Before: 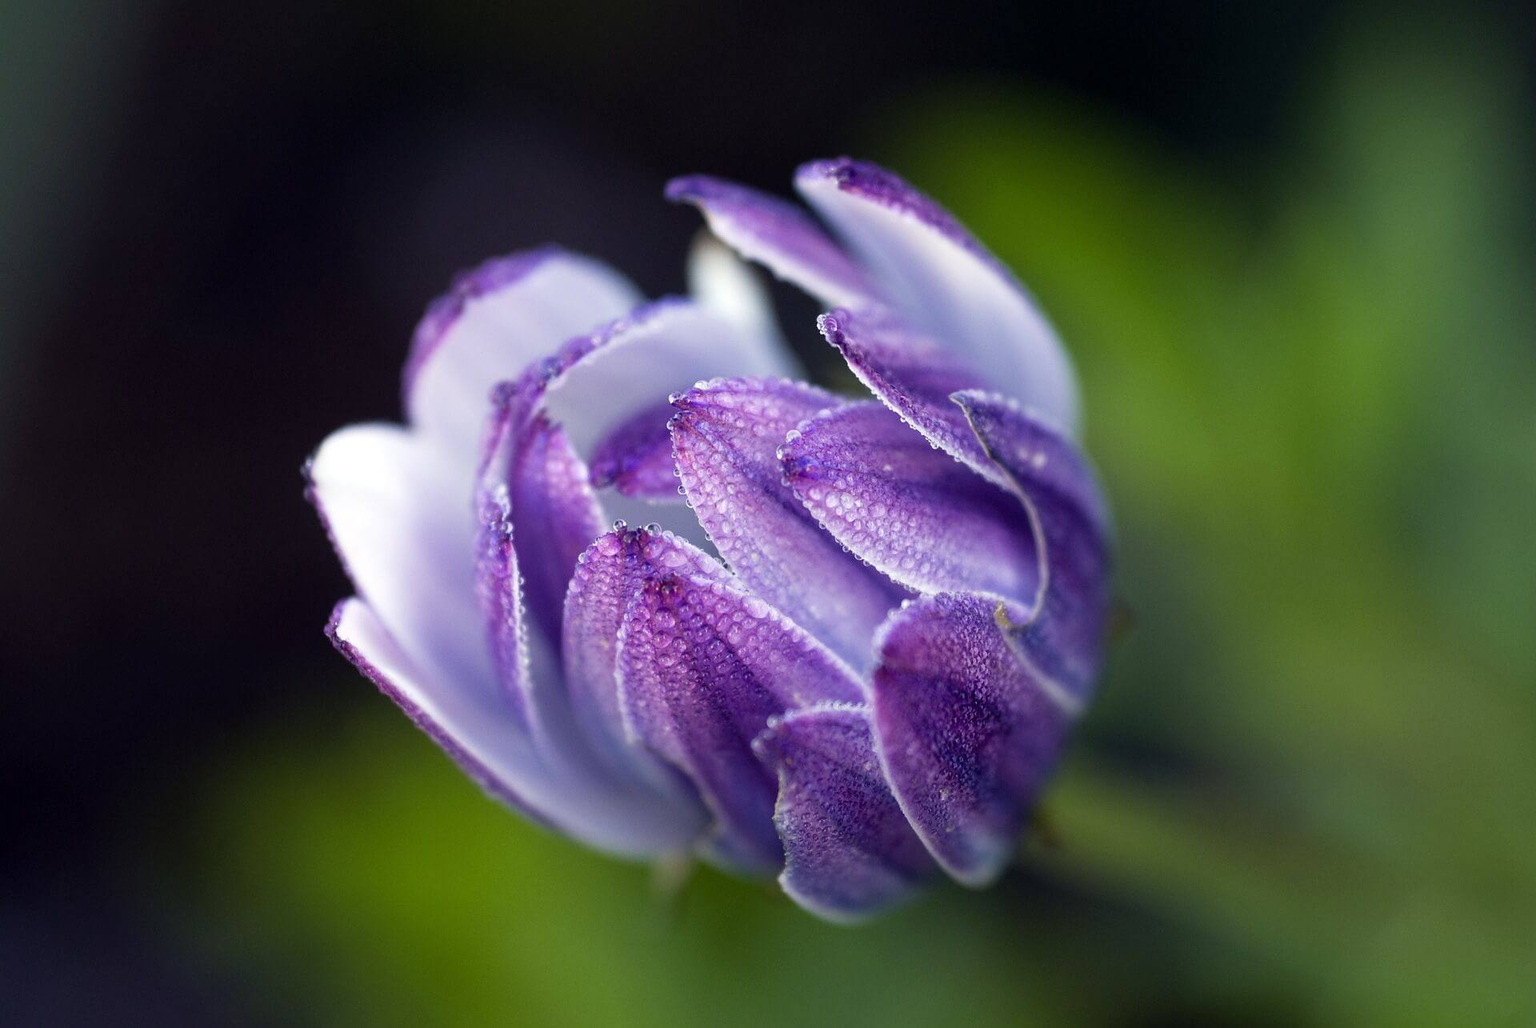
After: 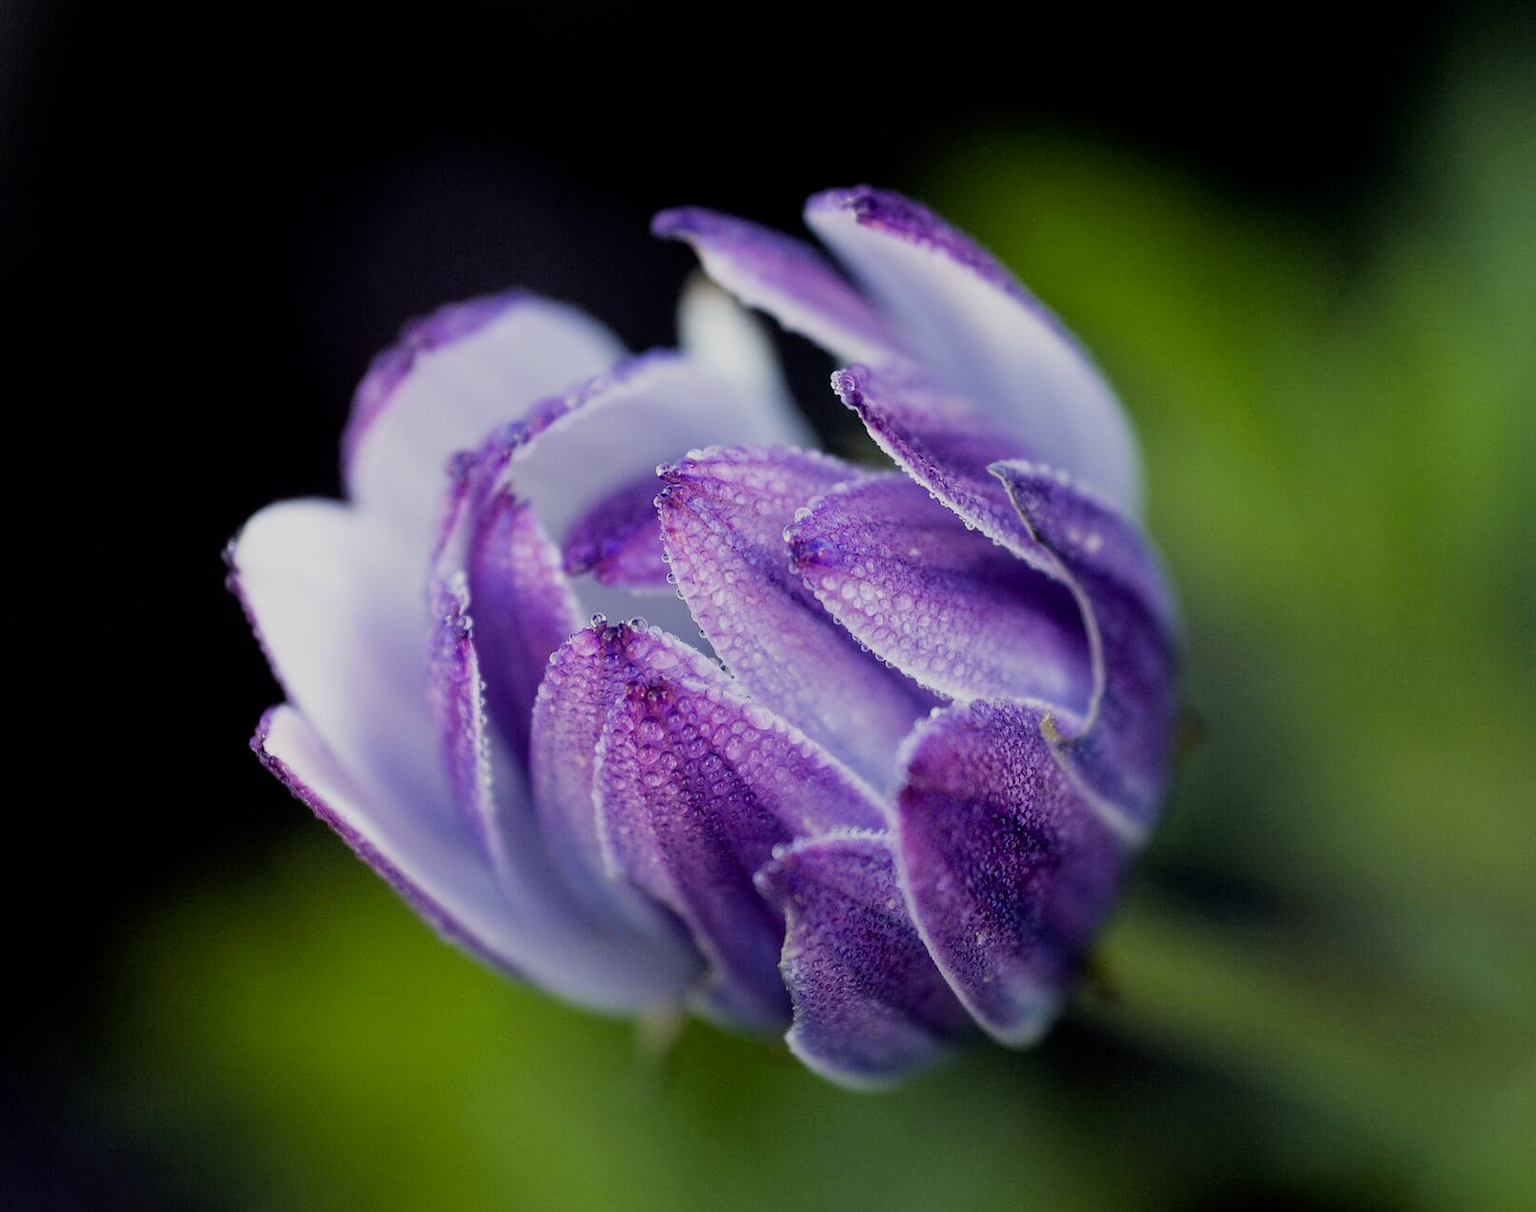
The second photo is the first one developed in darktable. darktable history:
exposure: black level correction 0.004, exposure 0.015 EV, compensate highlight preservation false
crop: left 7.369%, right 7.871%
filmic rgb: black relative exposure -7.65 EV, white relative exposure 4.56 EV, hardness 3.61
